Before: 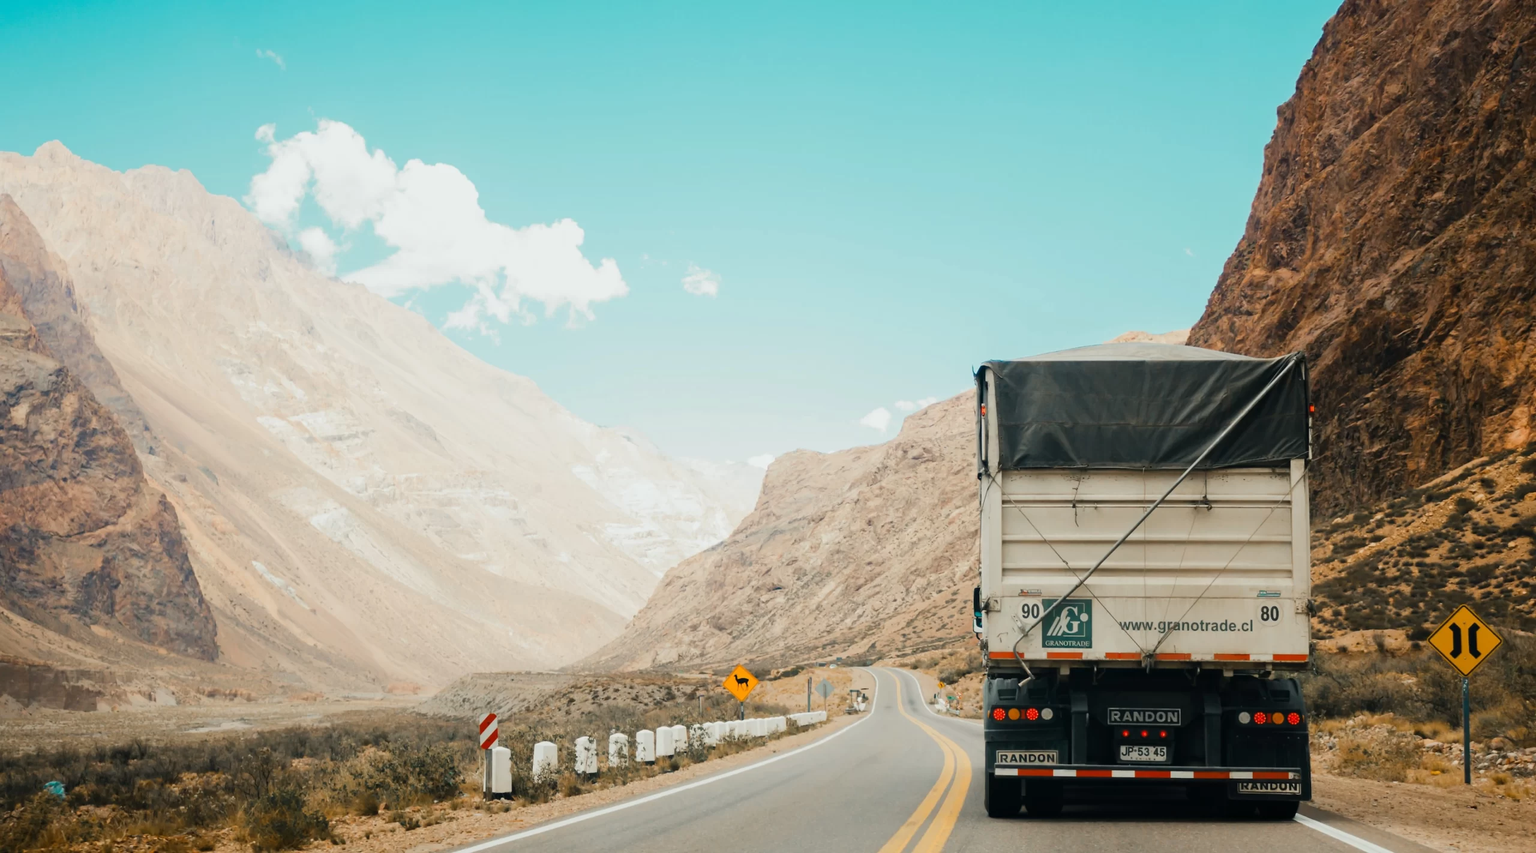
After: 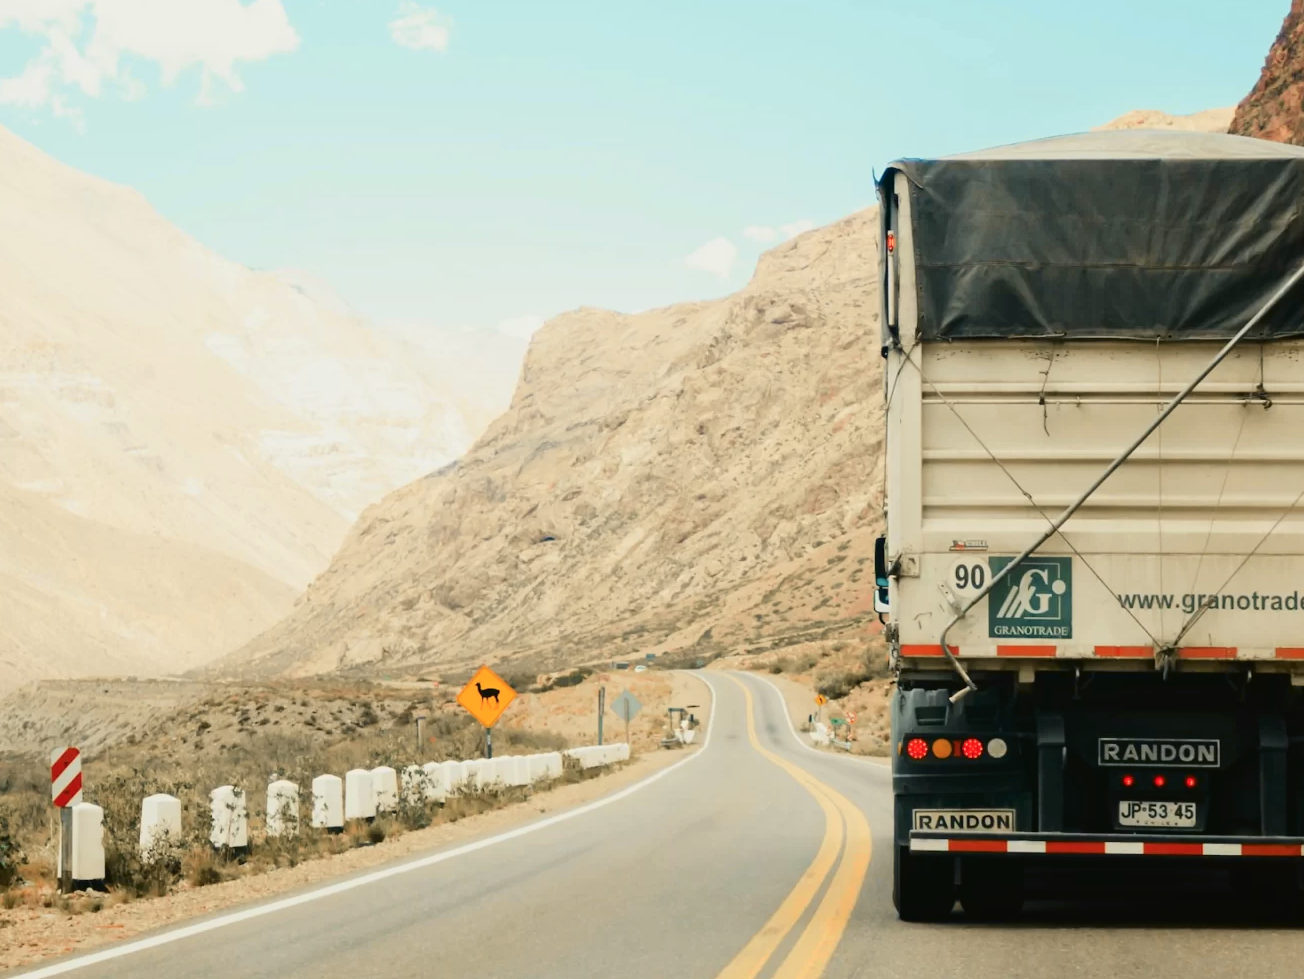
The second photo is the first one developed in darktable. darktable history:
crop and rotate: left 29.237%, top 31.152%, right 19.807%
tone curve: curves: ch0 [(0, 0.021) (0.049, 0.044) (0.152, 0.14) (0.328, 0.377) (0.473, 0.543) (0.641, 0.705) (0.85, 0.894) (1, 0.969)]; ch1 [(0, 0) (0.302, 0.331) (0.427, 0.433) (0.472, 0.47) (0.502, 0.503) (0.527, 0.521) (0.564, 0.58) (0.614, 0.626) (0.677, 0.701) (0.859, 0.885) (1, 1)]; ch2 [(0, 0) (0.33, 0.301) (0.447, 0.44) (0.487, 0.496) (0.502, 0.516) (0.535, 0.563) (0.565, 0.593) (0.618, 0.628) (1, 1)], color space Lab, independent channels, preserve colors none
